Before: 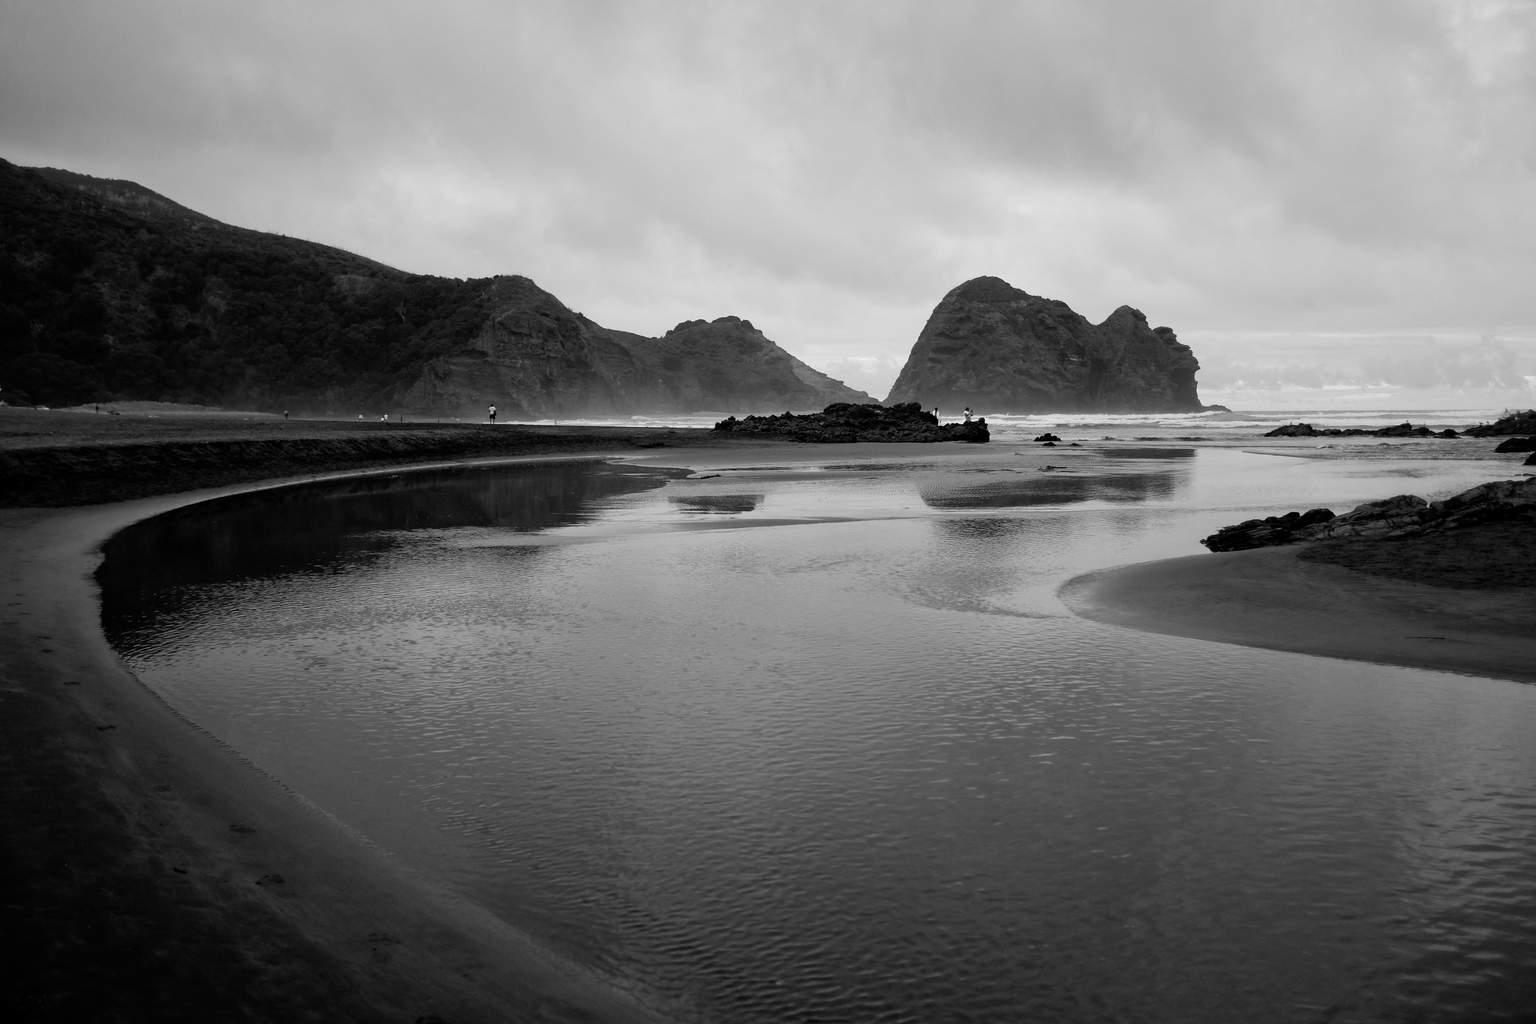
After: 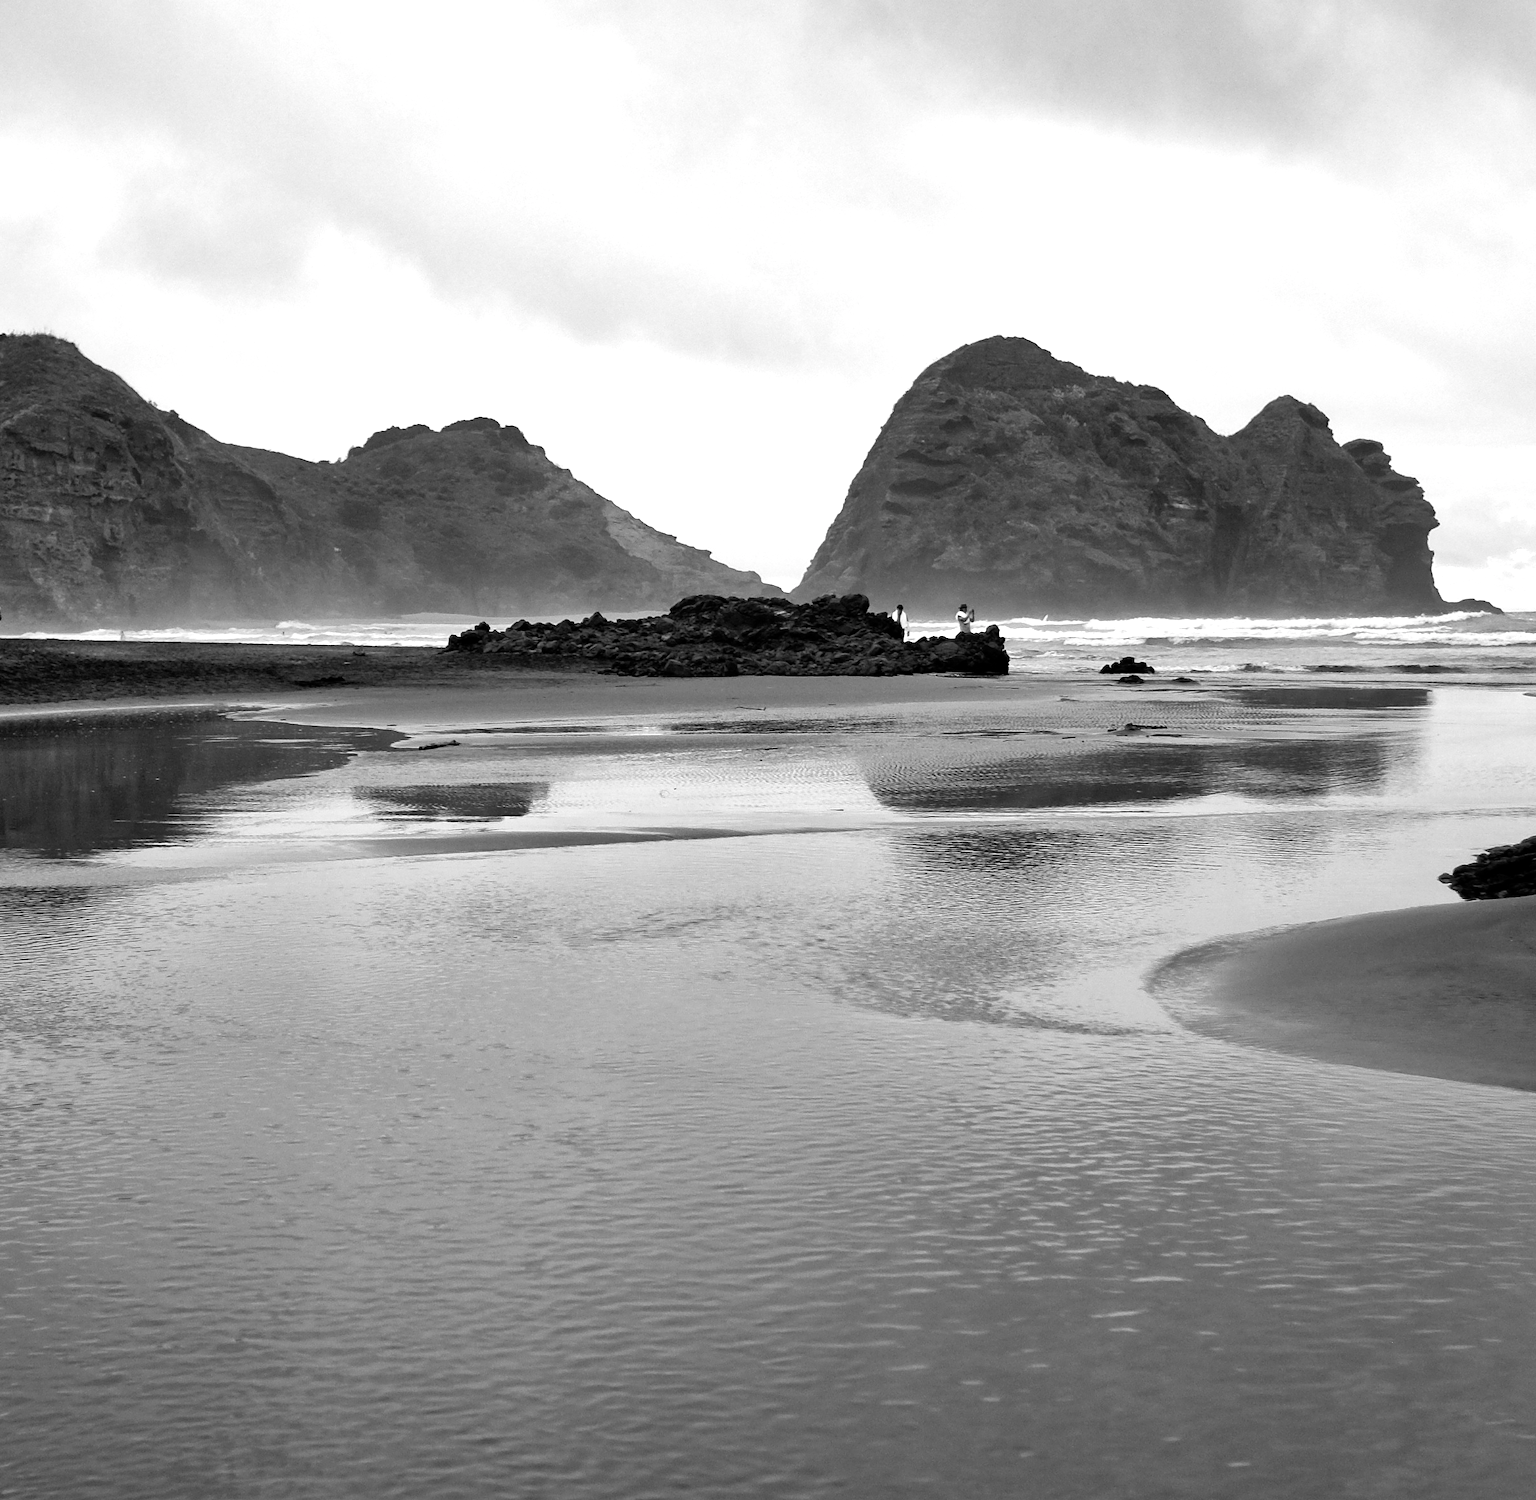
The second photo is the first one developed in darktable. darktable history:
crop: left 32.284%, top 10.92%, right 18.738%, bottom 17.347%
tone equalizer: -8 EV -0.714 EV, -7 EV -0.729 EV, -6 EV -0.637 EV, -5 EV -0.419 EV, -3 EV 0.404 EV, -2 EV 0.6 EV, -1 EV 0.69 EV, +0 EV 0.751 EV, smoothing diameter 24.97%, edges refinement/feathering 8.24, preserve details guided filter
shadows and highlights: shadows 49.23, highlights -40.62, highlights color adjustment 0.247%, soften with gaussian
